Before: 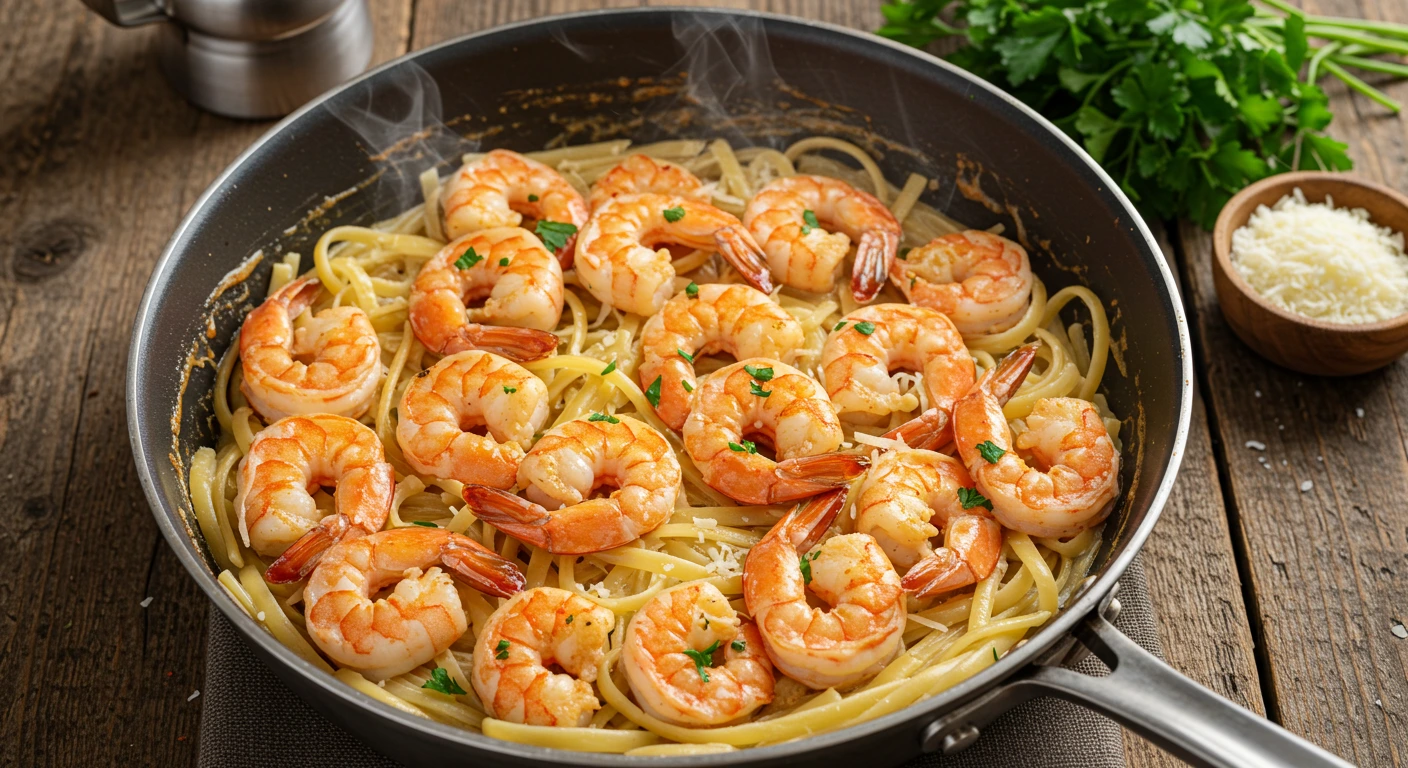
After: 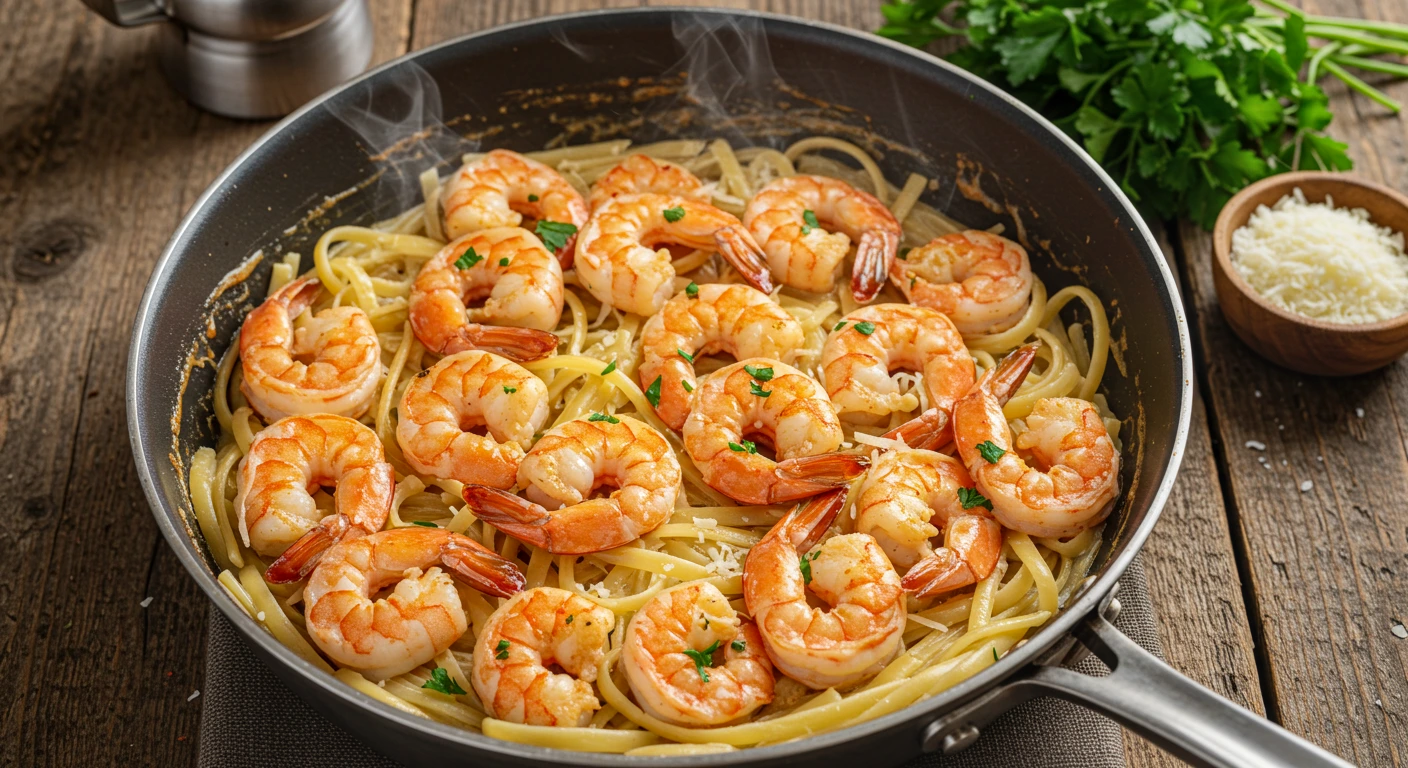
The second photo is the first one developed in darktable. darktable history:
local contrast: detail 113%
